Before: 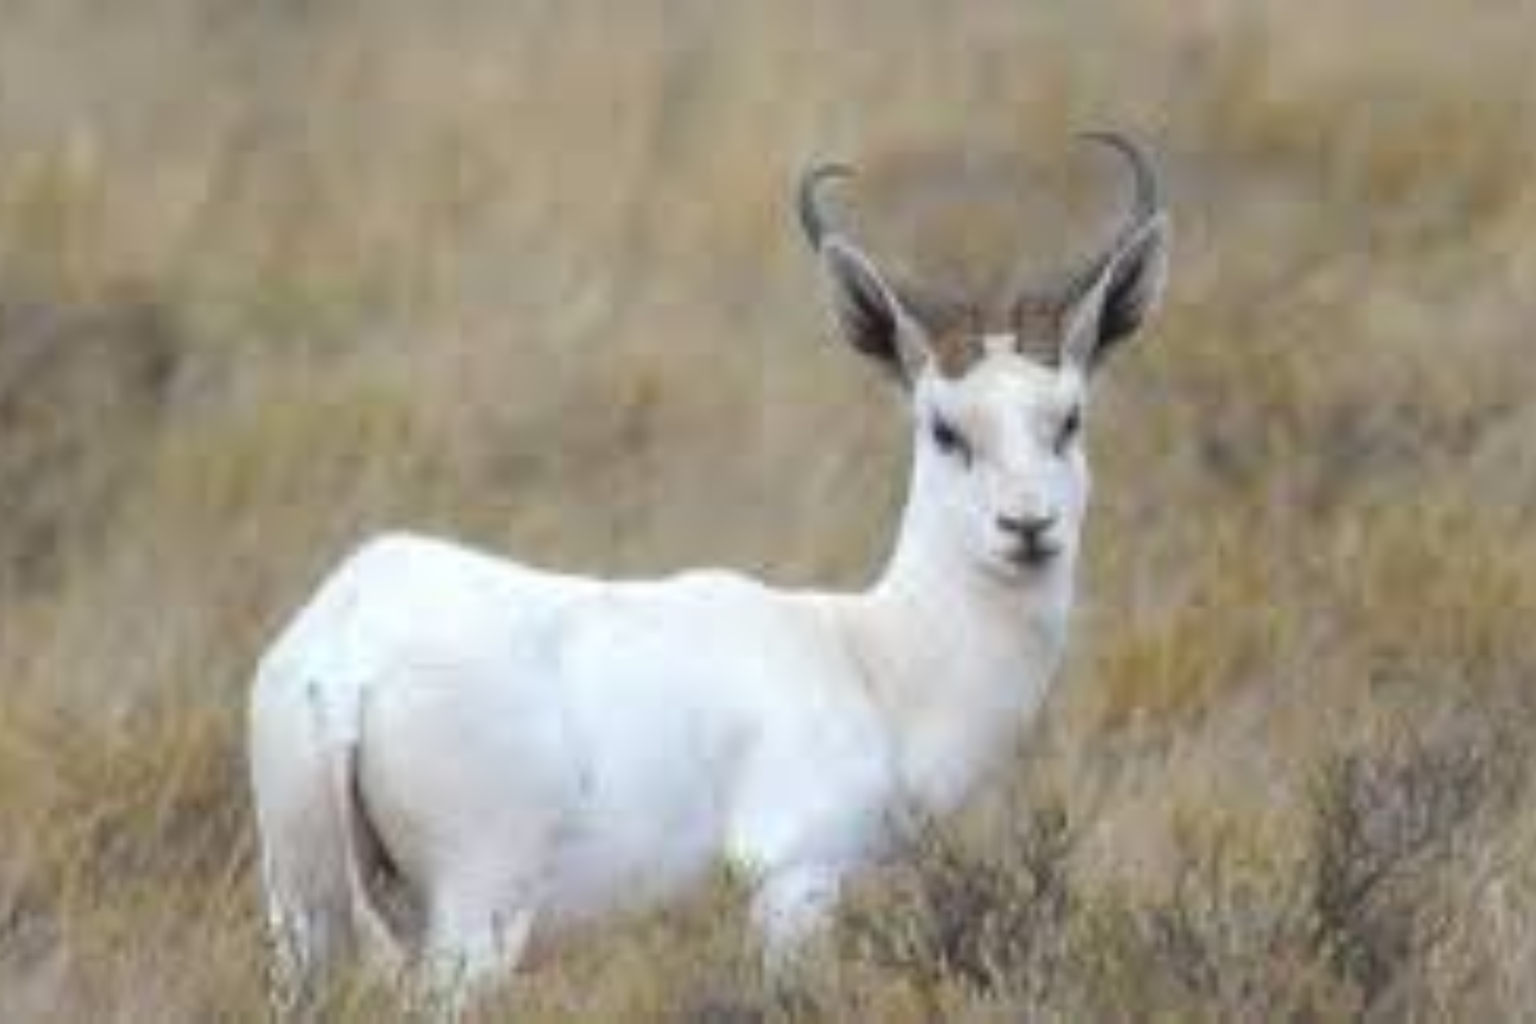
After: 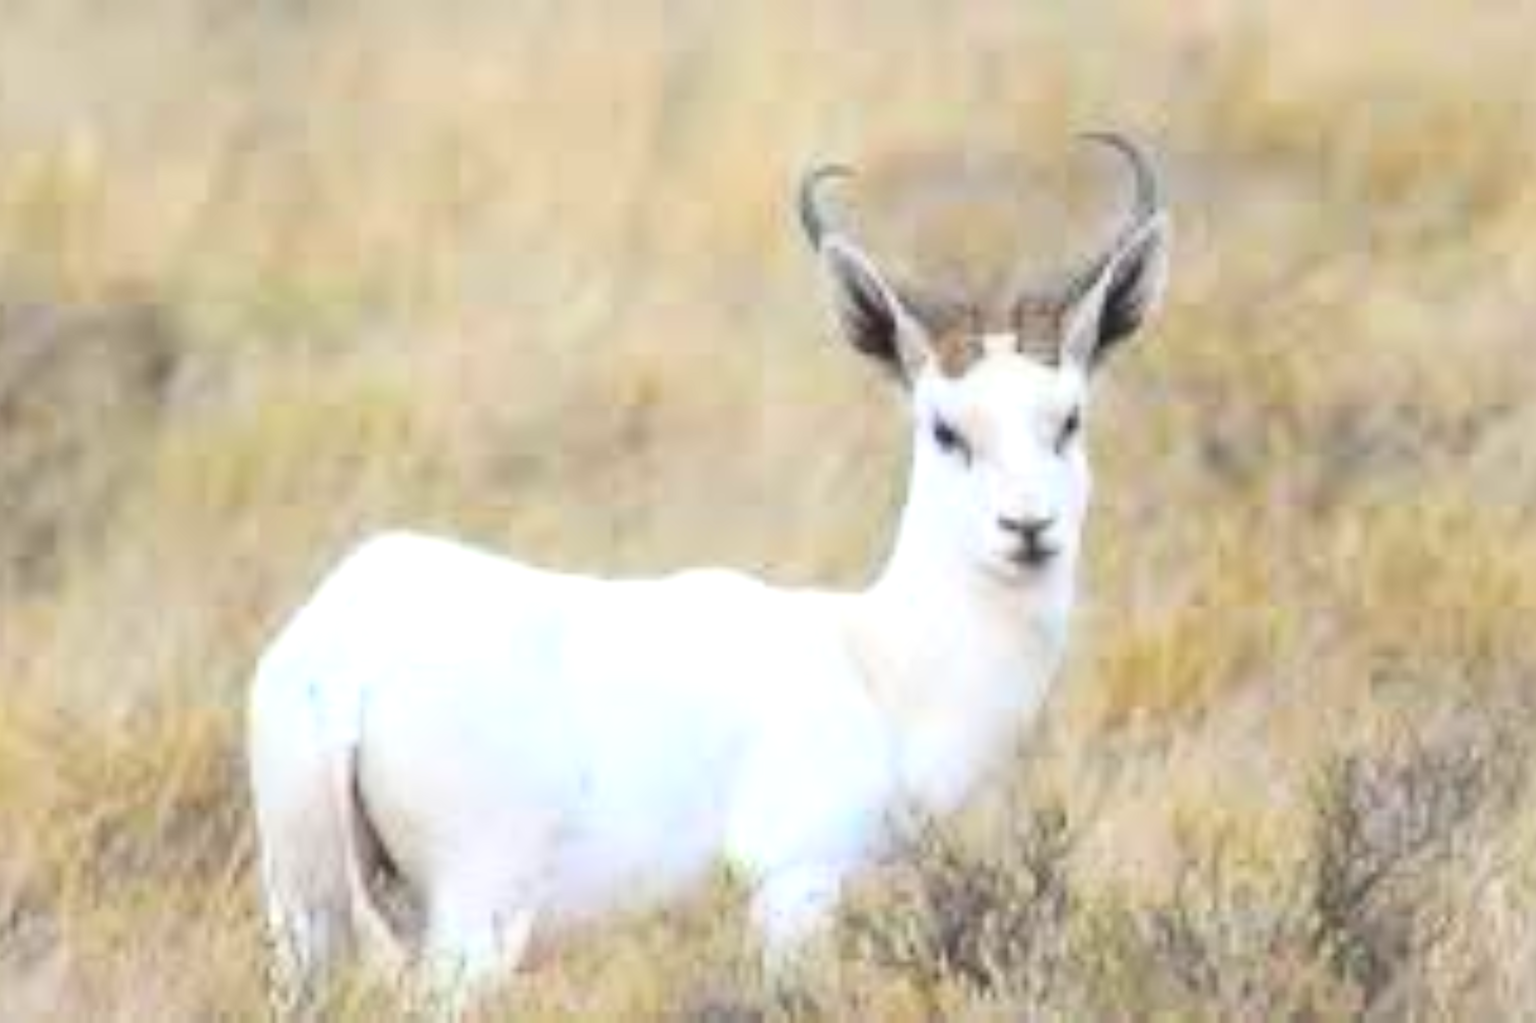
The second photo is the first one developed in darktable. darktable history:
contrast brightness saturation: contrast 0.197, brightness 0.157, saturation 0.215
exposure: exposure 0.488 EV, compensate highlight preservation false
